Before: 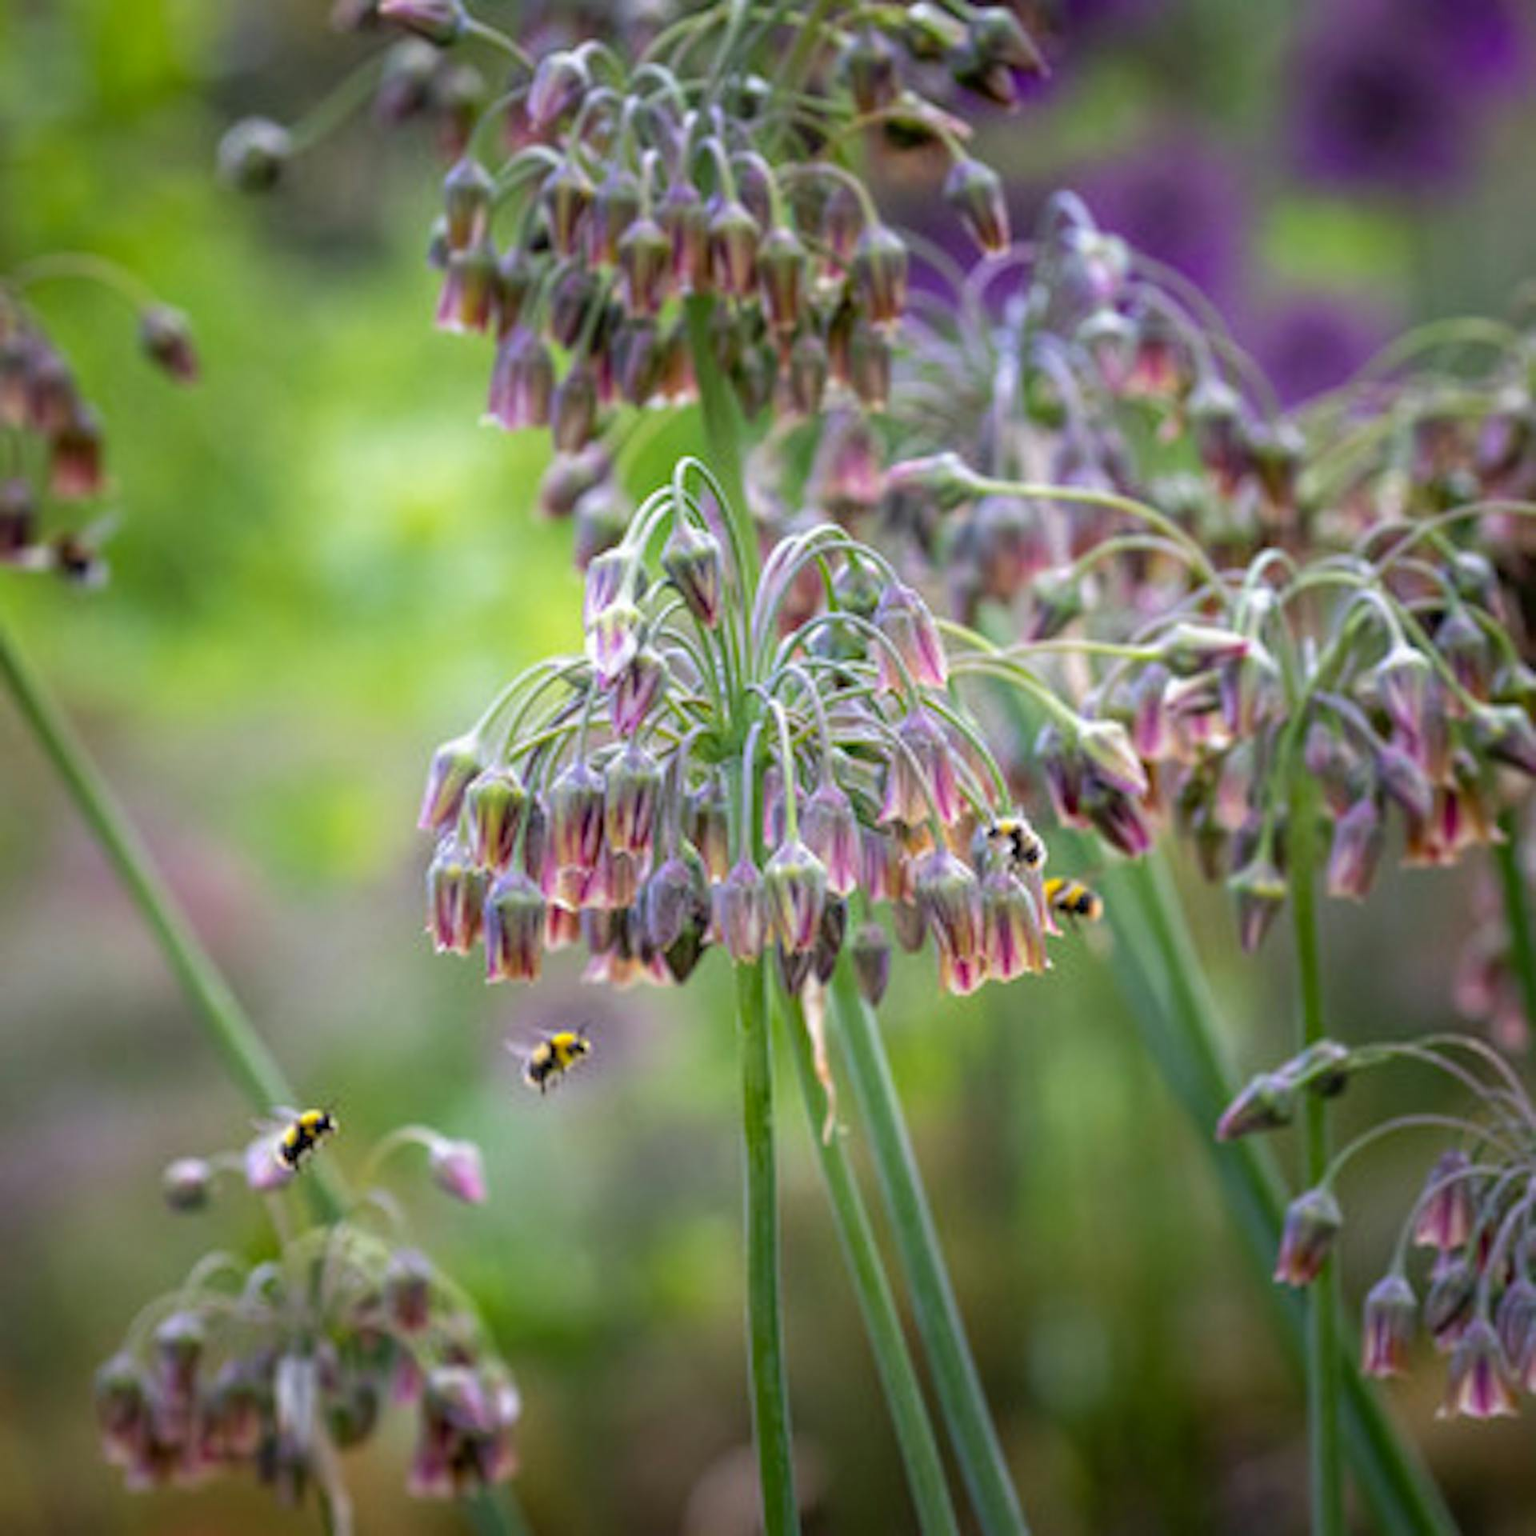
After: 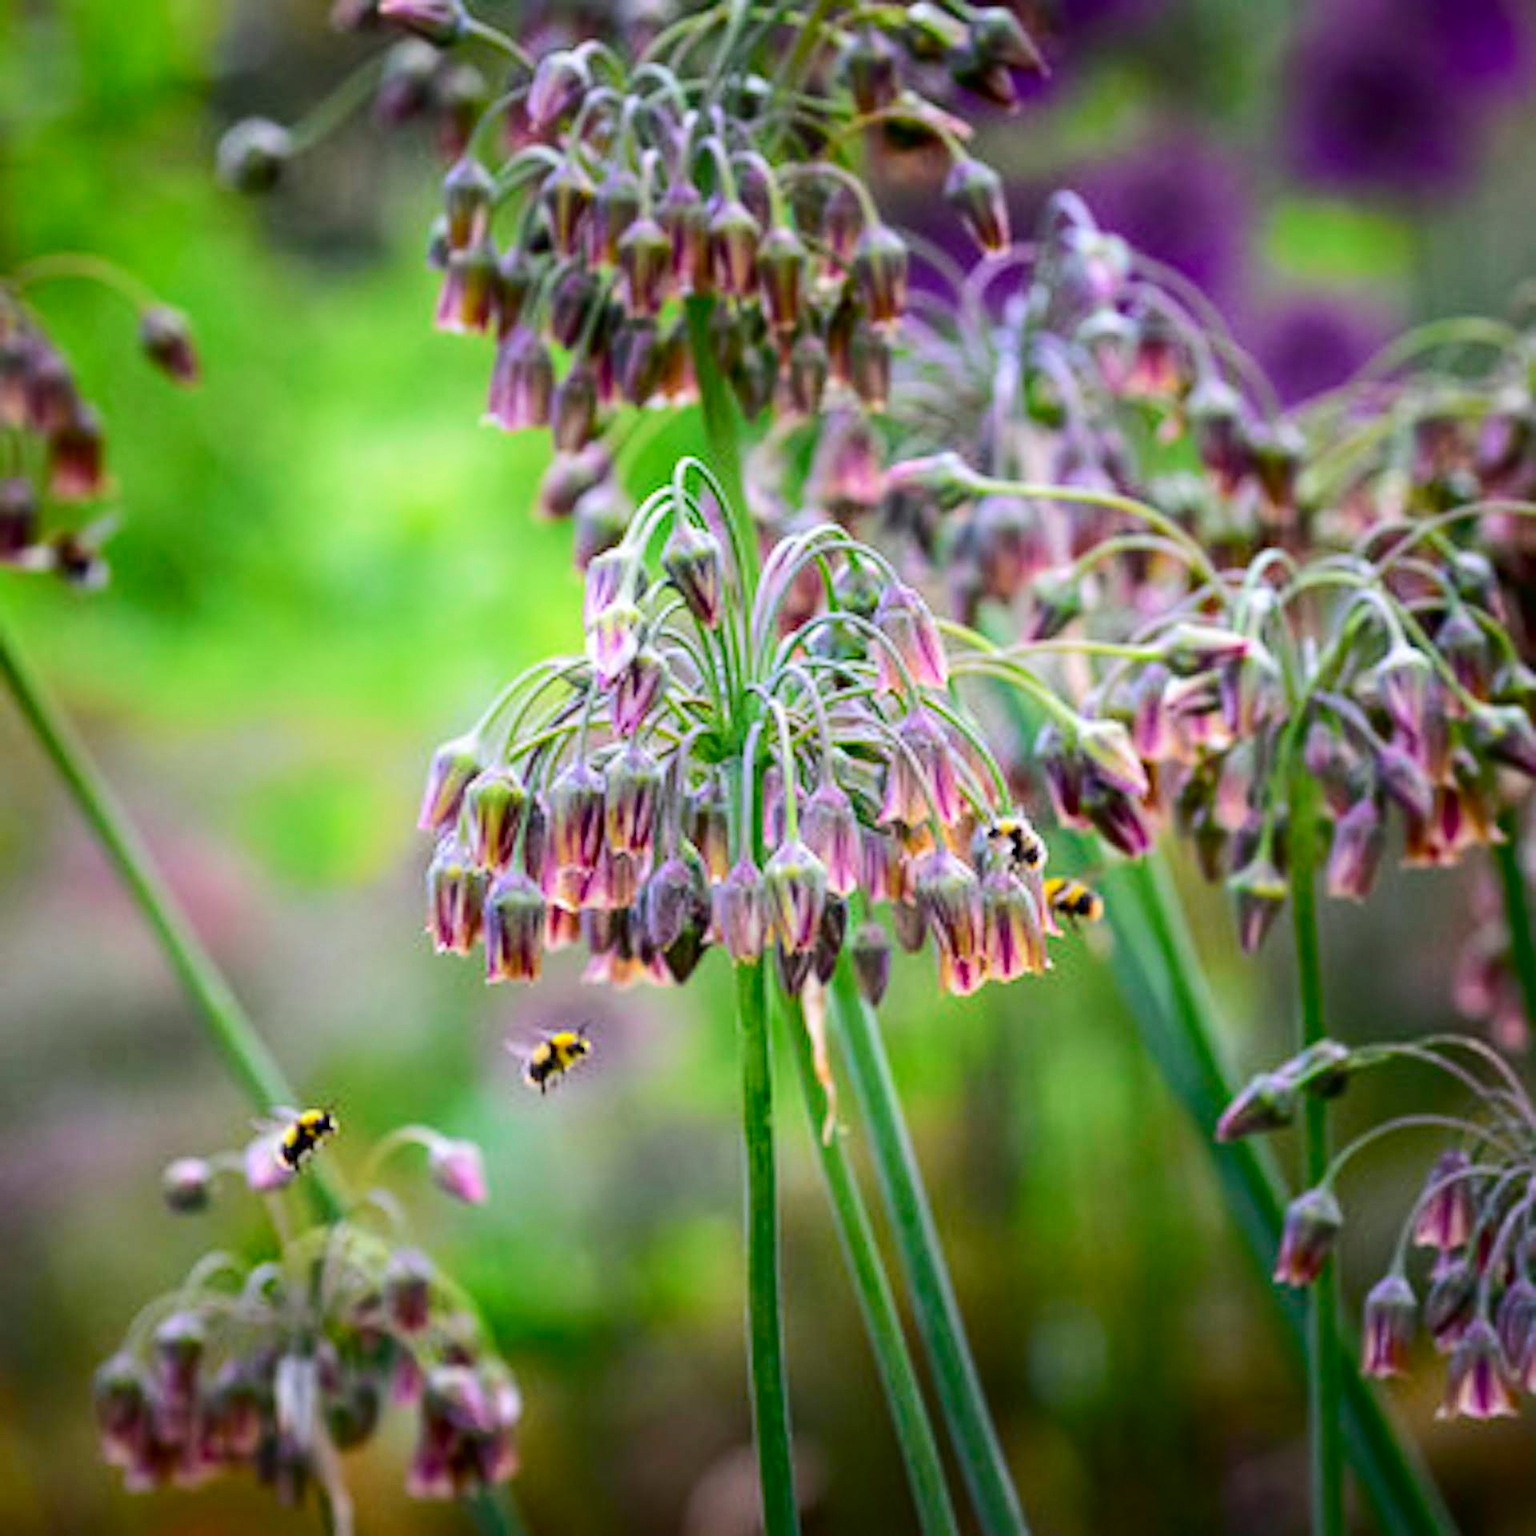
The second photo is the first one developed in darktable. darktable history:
tone curve: curves: ch0 [(0, 0) (0.126, 0.061) (0.338, 0.285) (0.494, 0.518) (0.703, 0.762) (1, 1)]; ch1 [(0, 0) (0.389, 0.313) (0.457, 0.442) (0.5, 0.501) (0.55, 0.578) (1, 1)]; ch2 [(0, 0) (0.44, 0.424) (0.501, 0.499) (0.557, 0.564) (0.613, 0.67) (0.707, 0.746) (1, 1)], color space Lab, independent channels, preserve colors none
sharpen: on, module defaults
